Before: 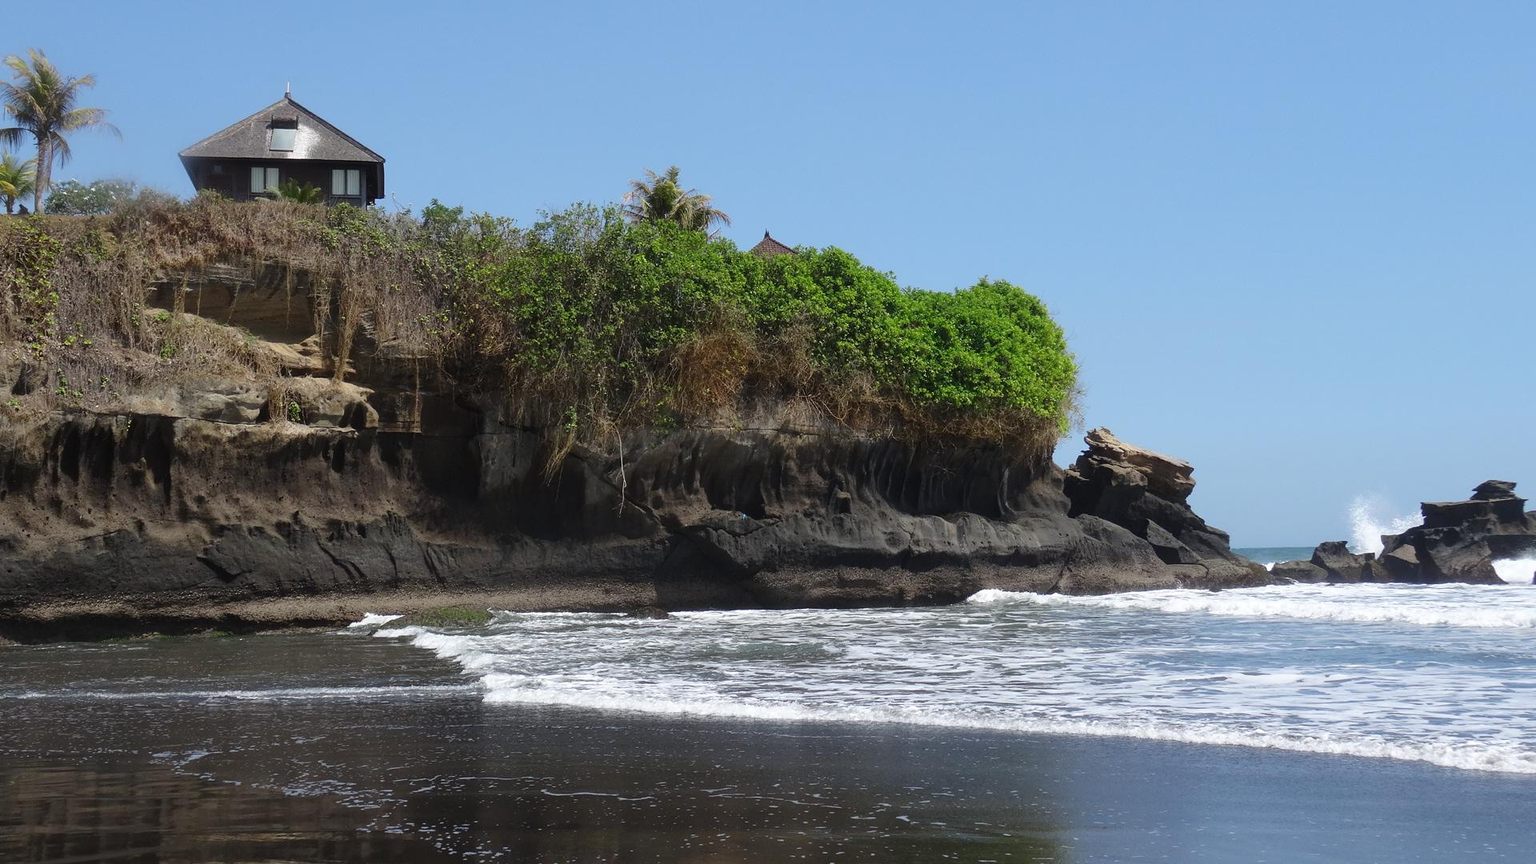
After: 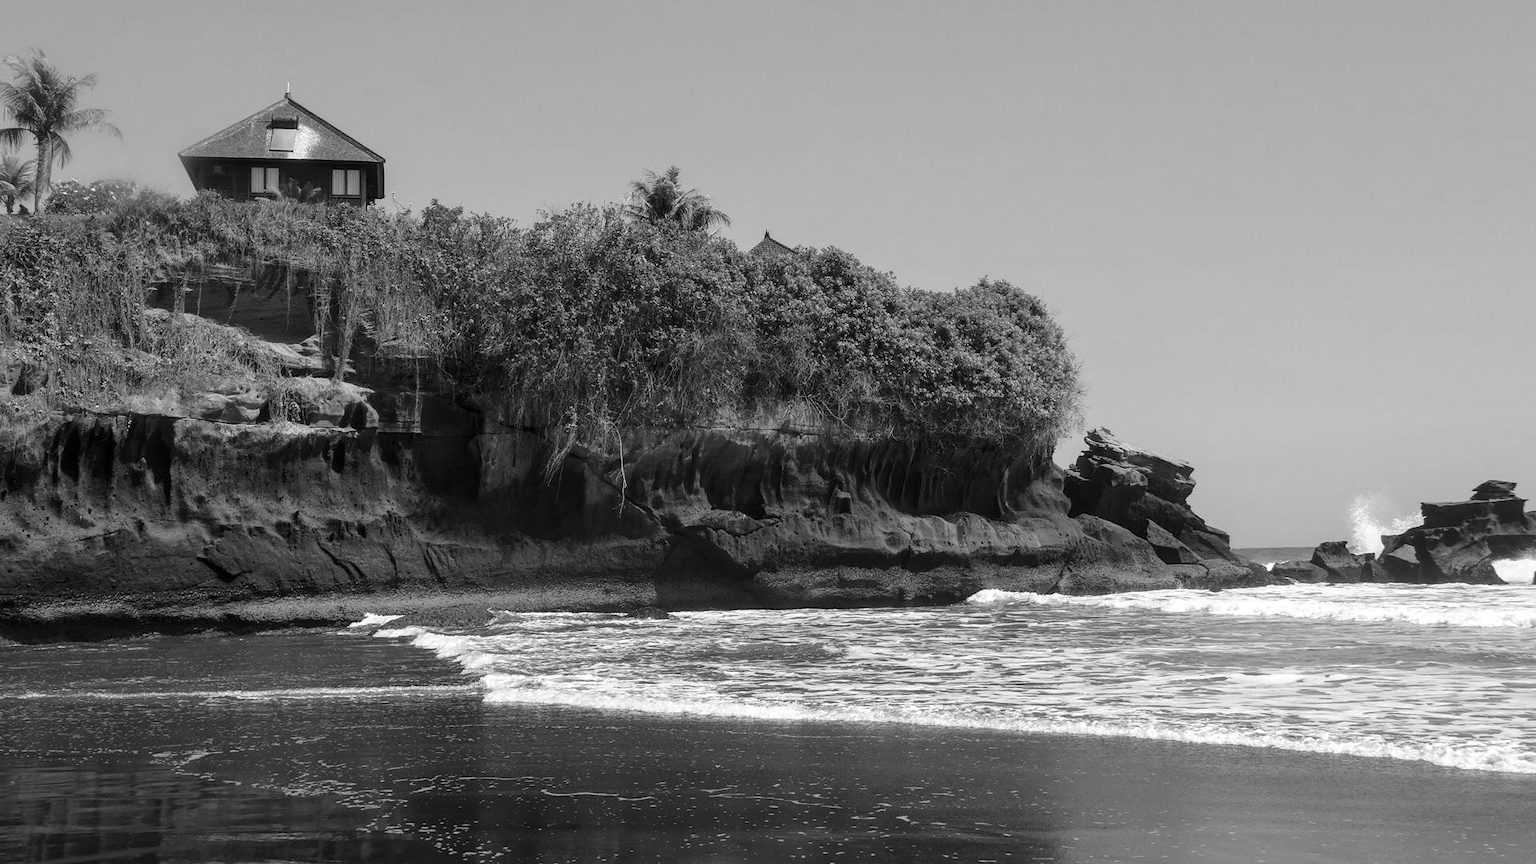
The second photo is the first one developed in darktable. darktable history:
local contrast: on, module defaults
contrast brightness saturation: saturation -1
